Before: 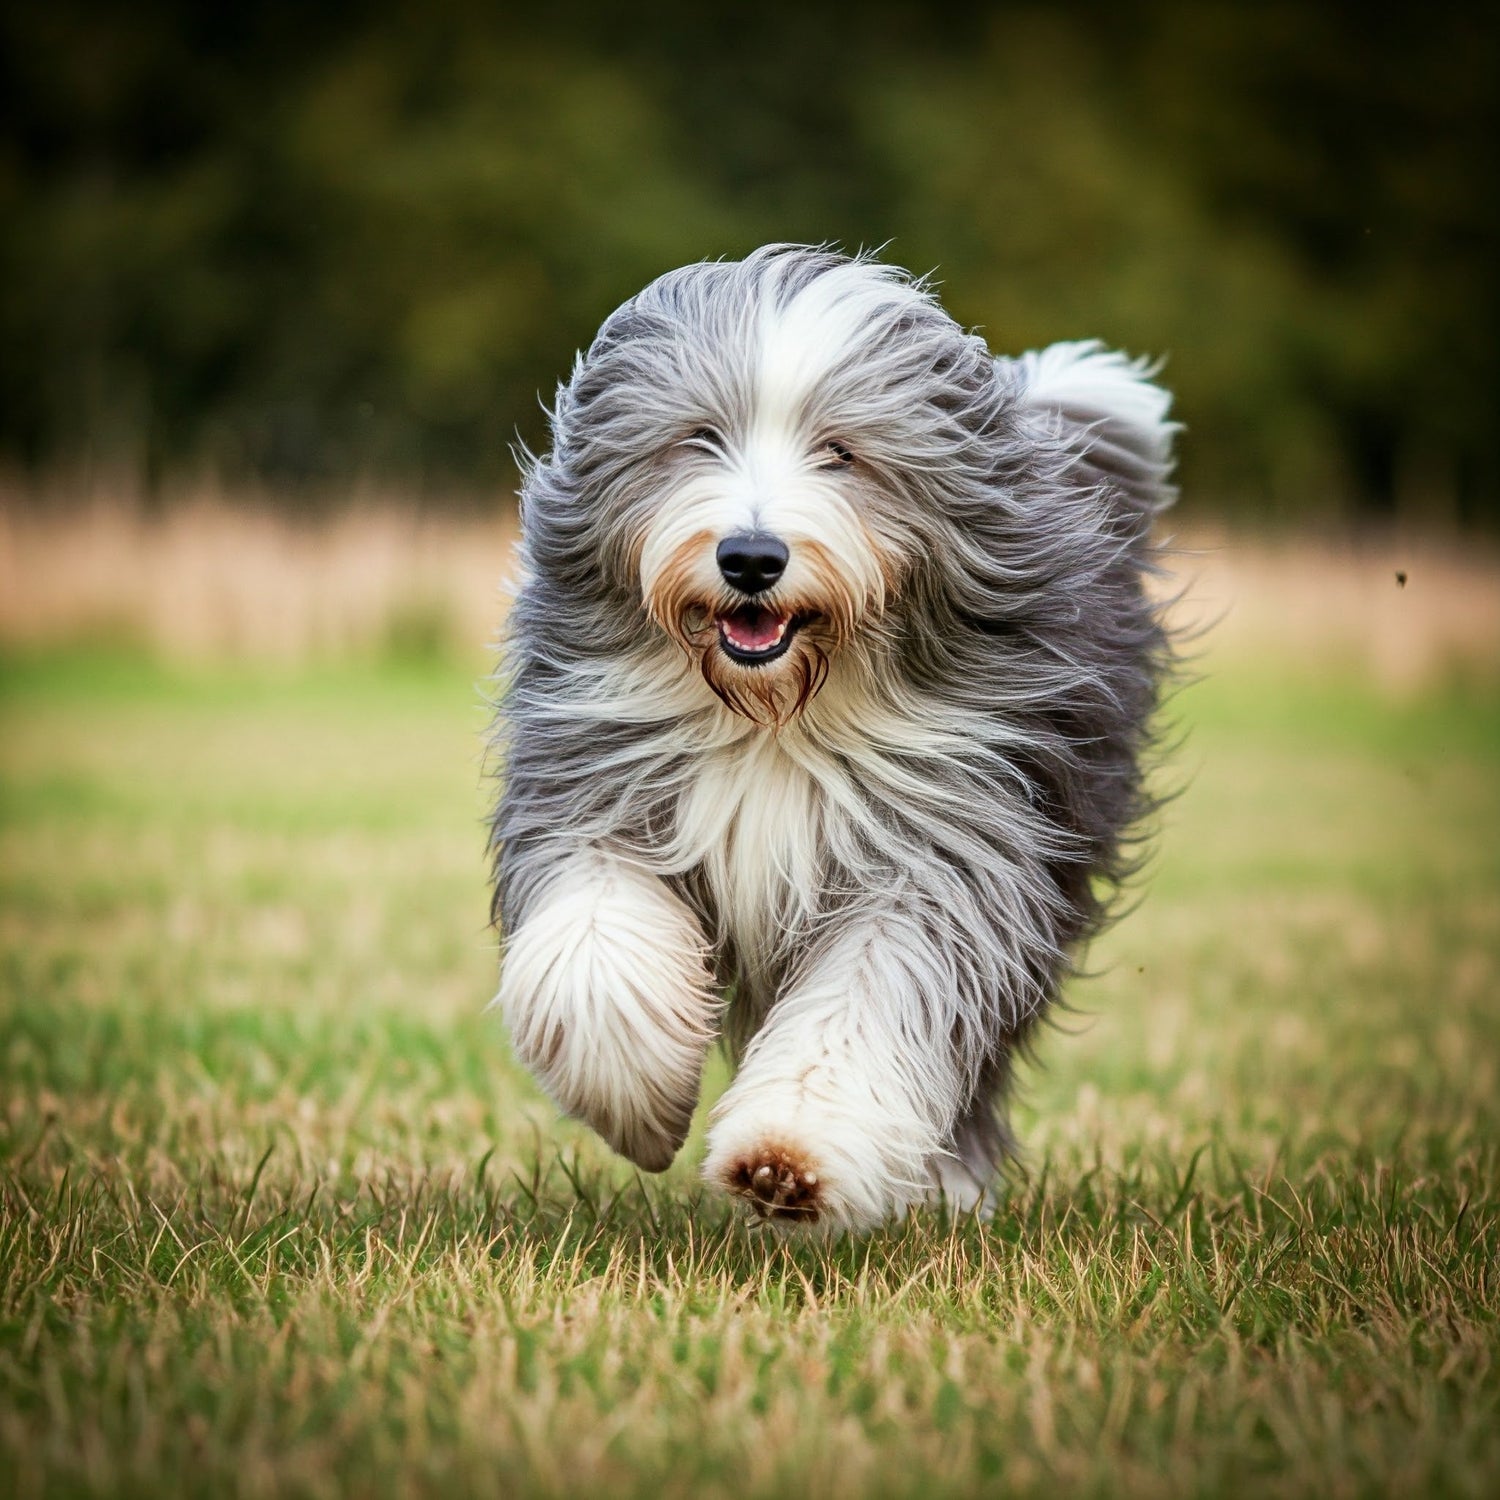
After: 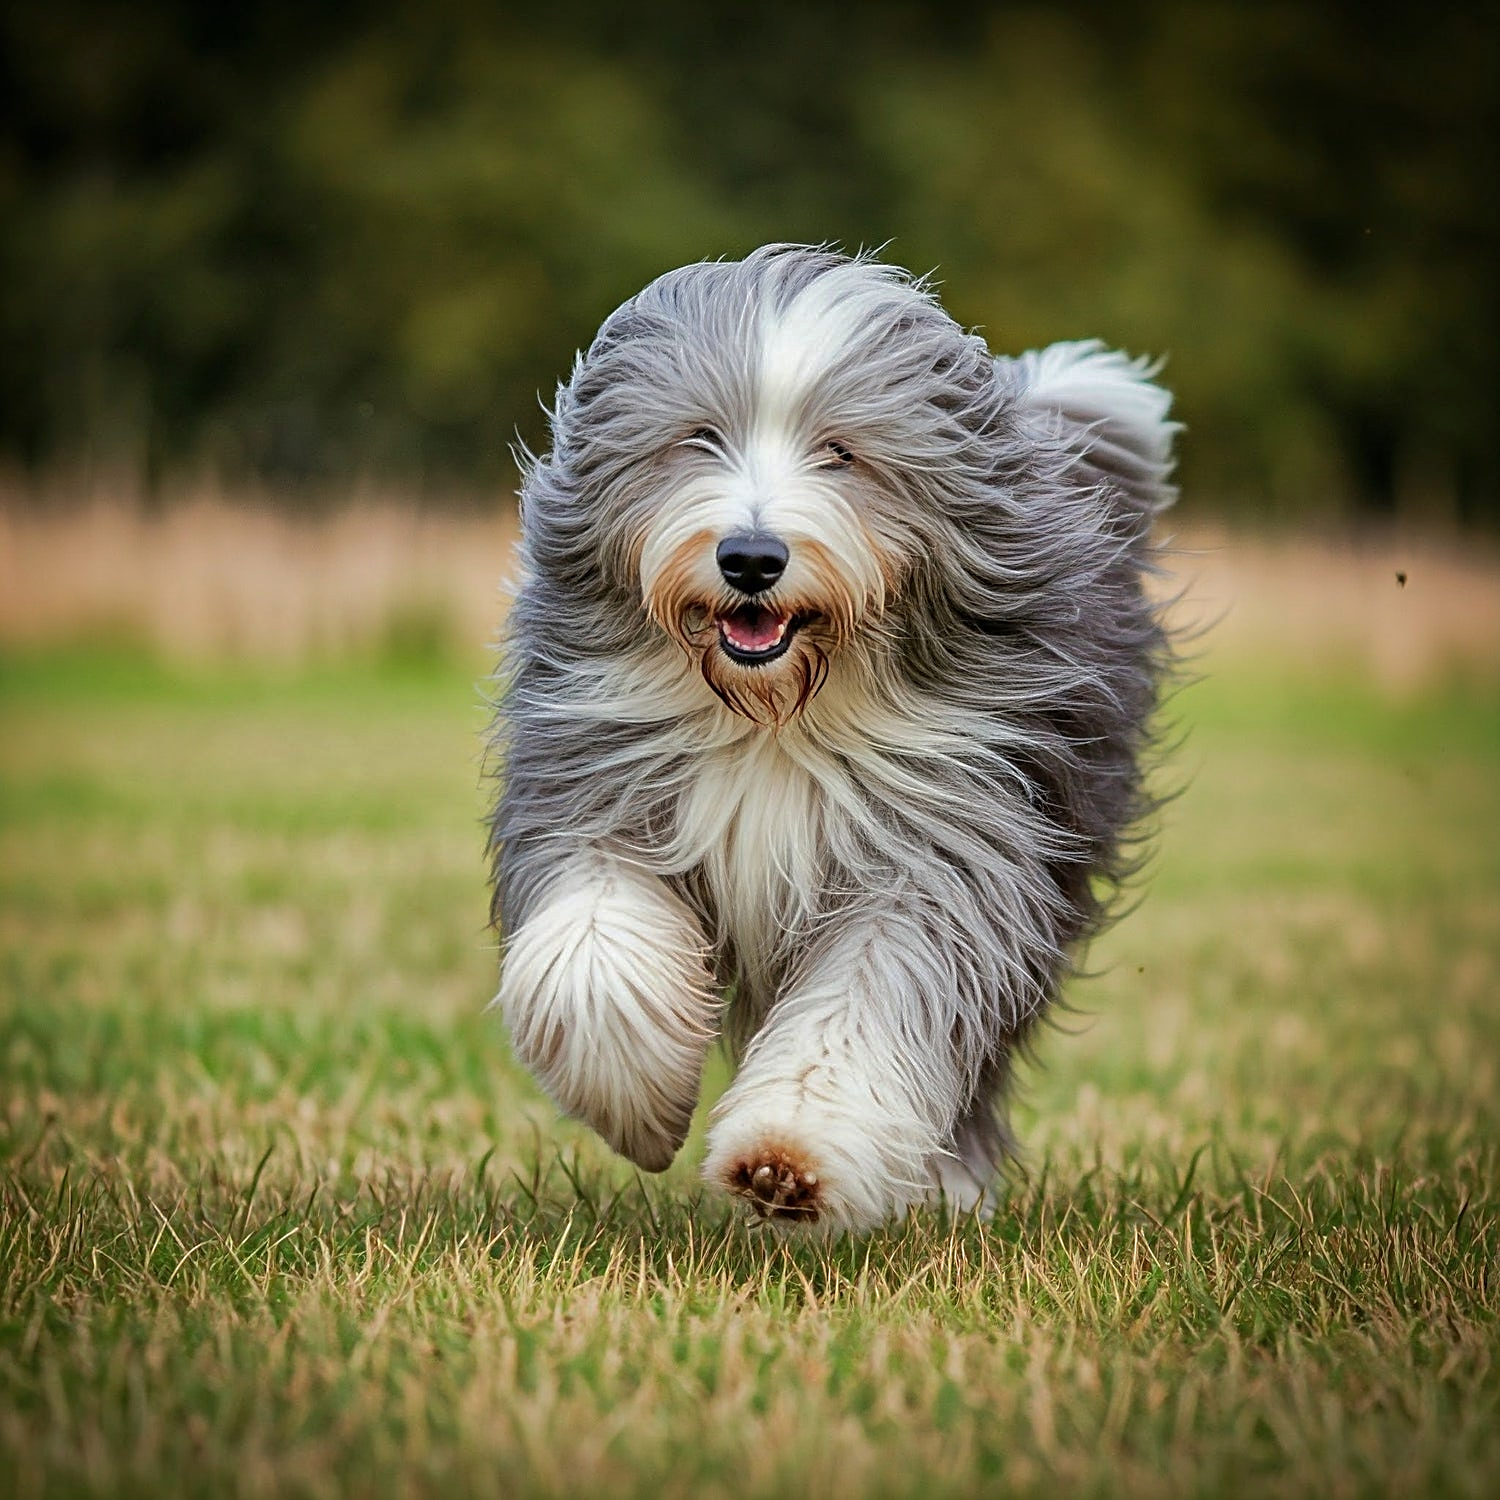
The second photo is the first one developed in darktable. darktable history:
shadows and highlights: shadows 24.98, highlights -69.35
sharpen: on, module defaults
